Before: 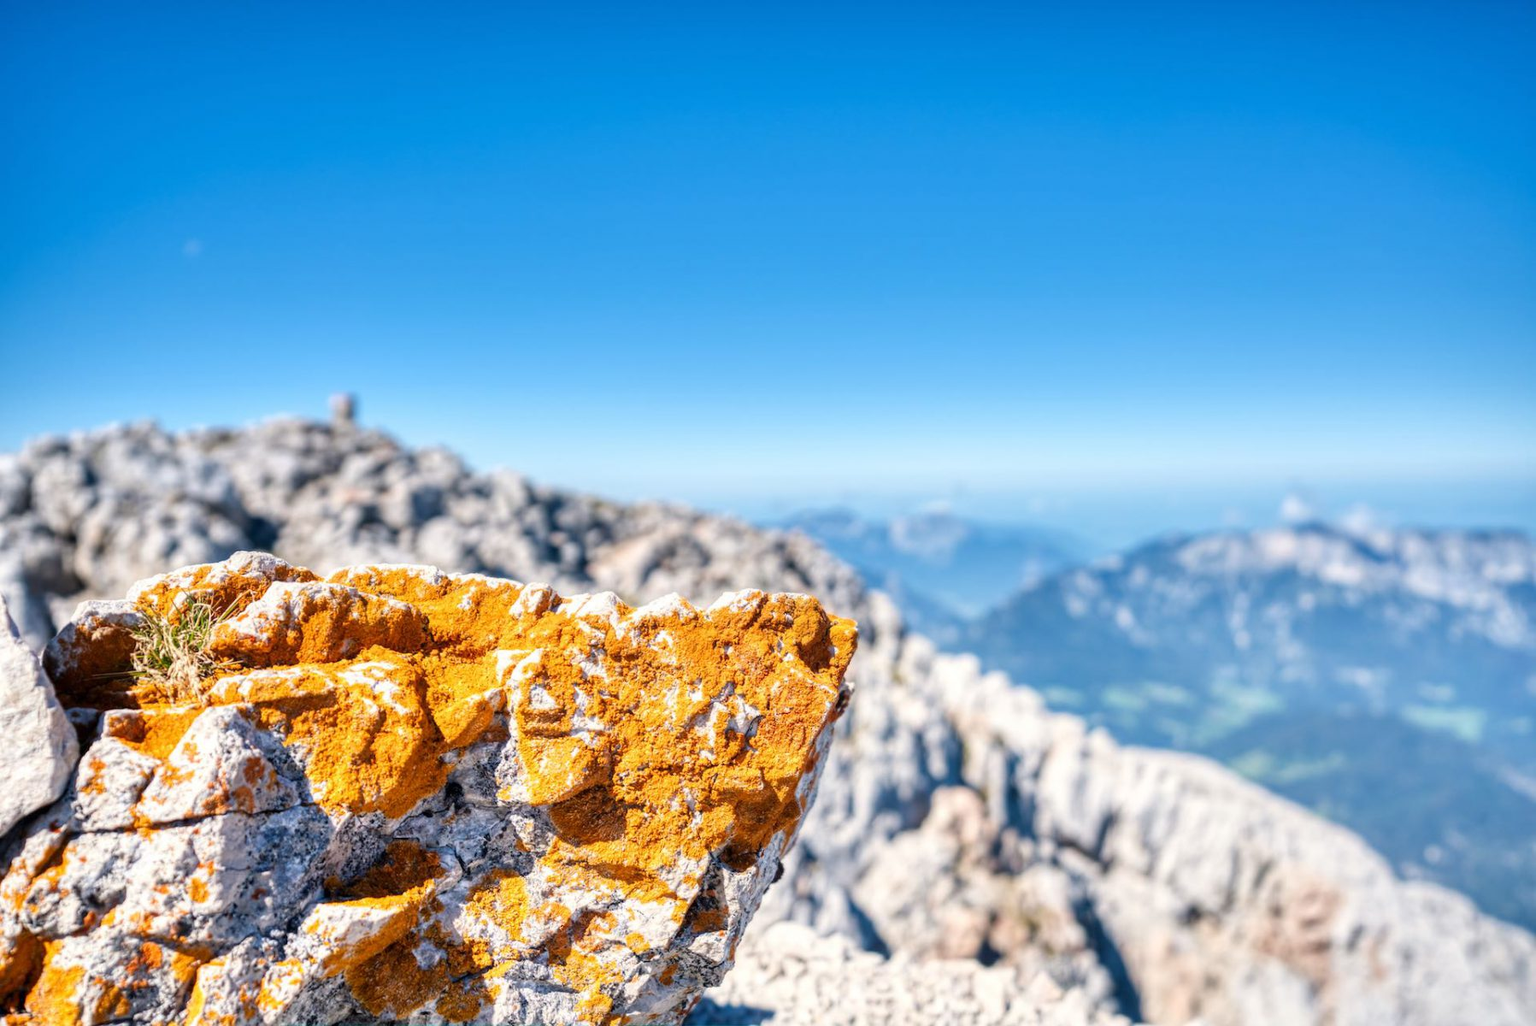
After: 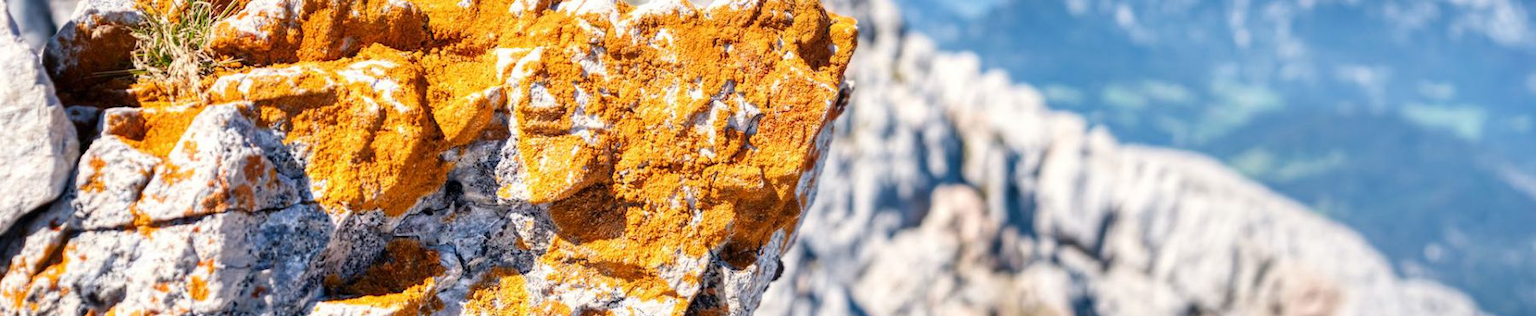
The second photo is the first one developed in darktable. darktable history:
crop and rotate: top 58.697%, bottom 10.437%
